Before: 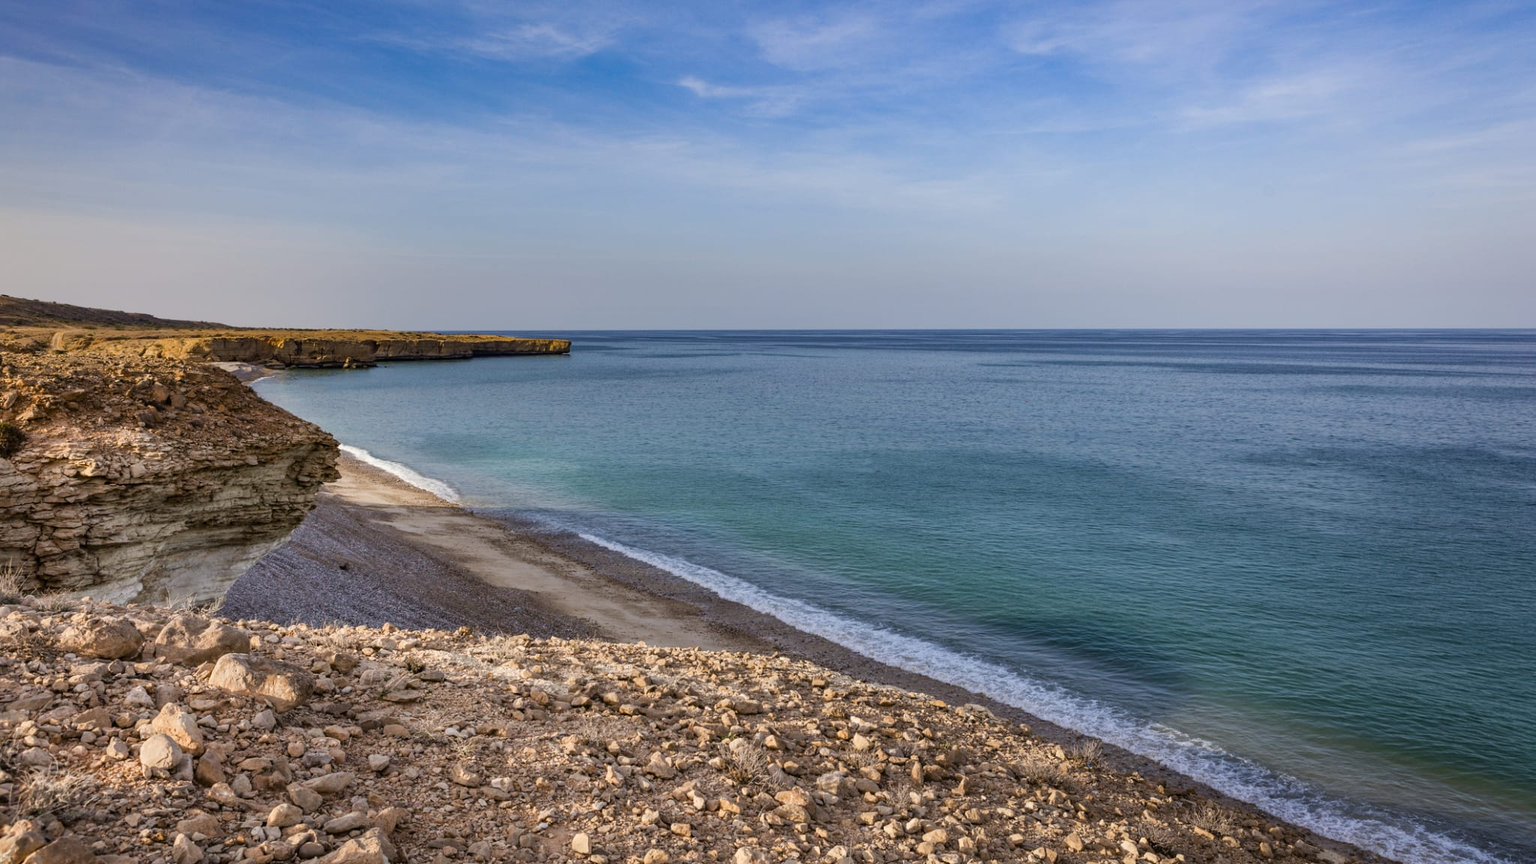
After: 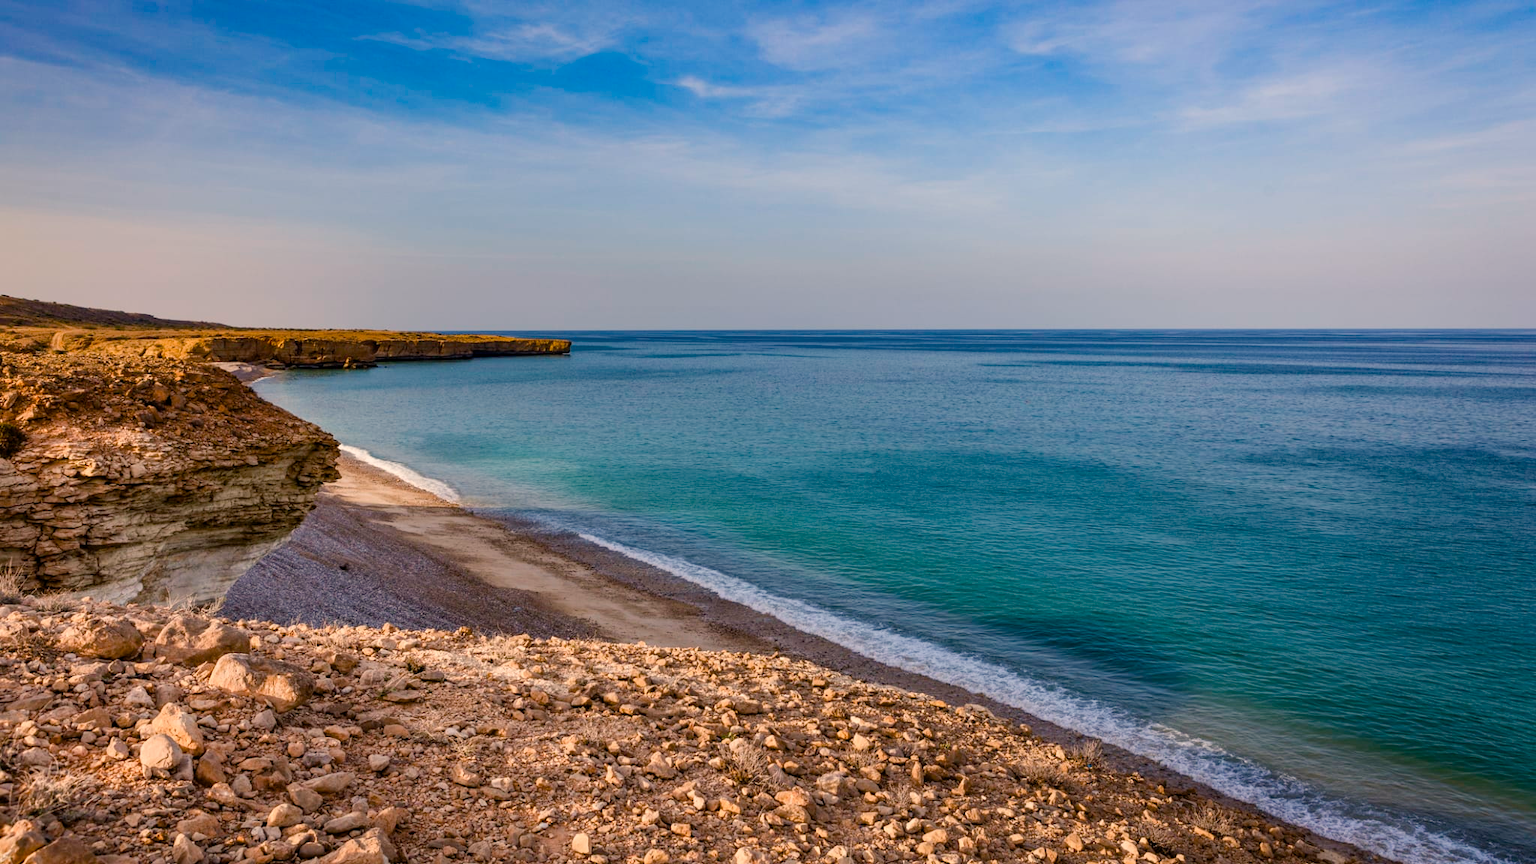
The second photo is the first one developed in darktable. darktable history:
color balance rgb: shadows lift › luminance -20.319%, power › luminance 1.49%, highlights gain › chroma 3.614%, highlights gain › hue 59.01°, perceptual saturation grading › global saturation 20%, perceptual saturation grading › highlights -25.6%, perceptual saturation grading › shadows 25.859%, global vibrance 14.989%
